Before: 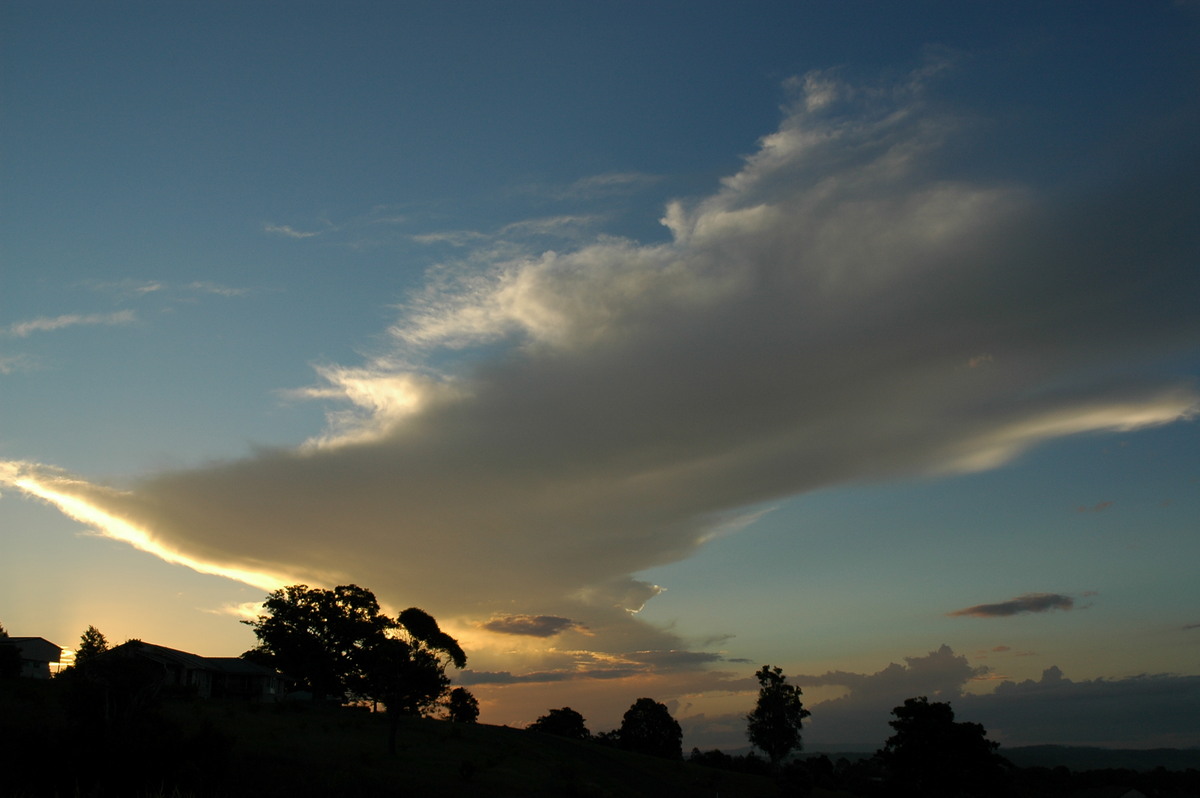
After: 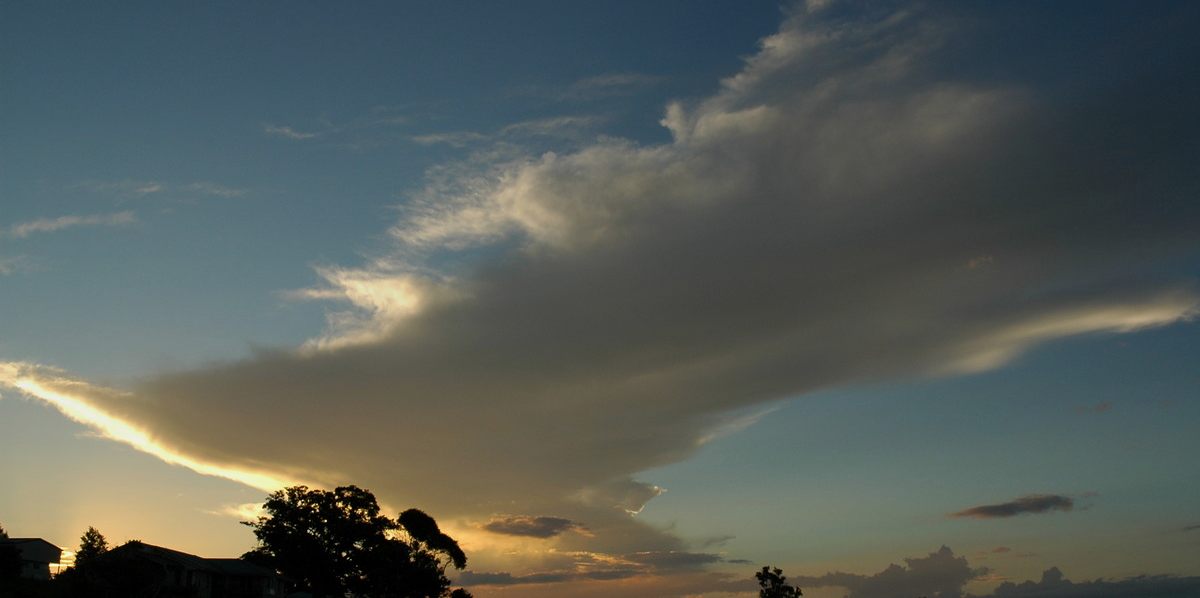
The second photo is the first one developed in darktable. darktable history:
graduated density: rotation -0.352°, offset 57.64
crop and rotate: top 12.5%, bottom 12.5%
